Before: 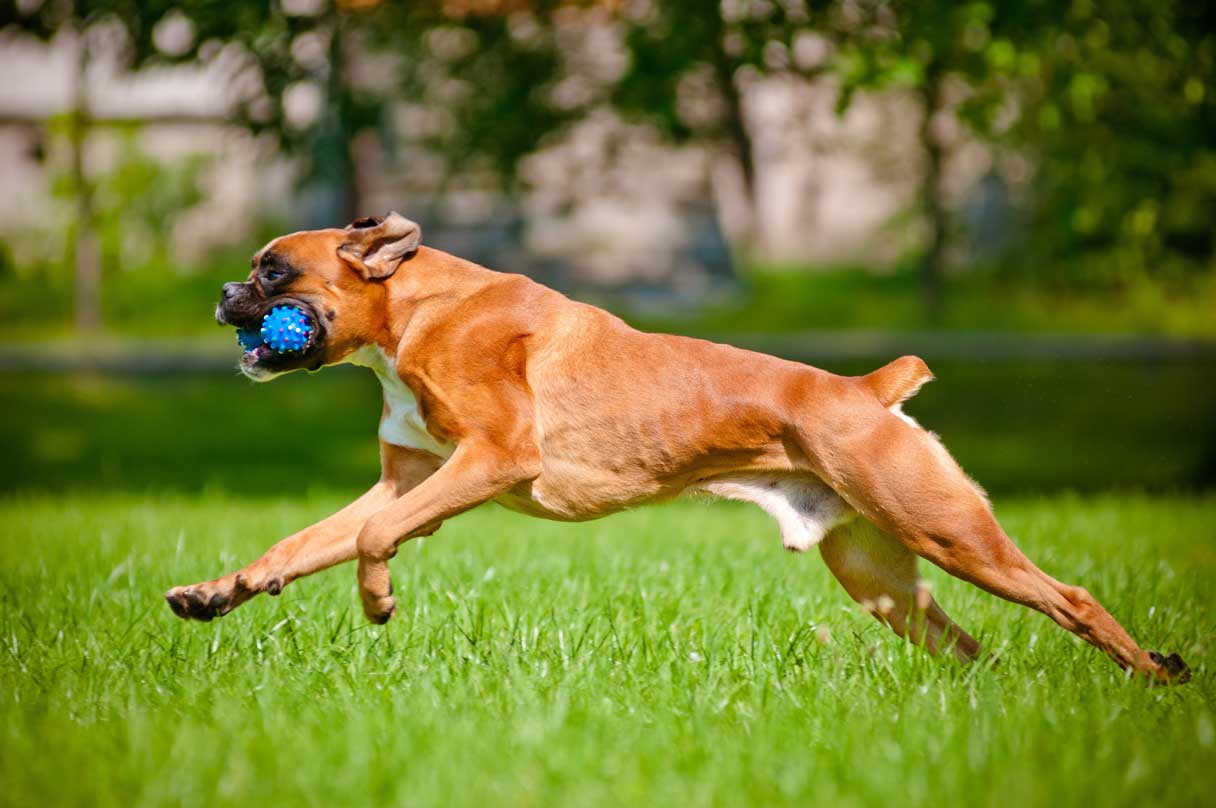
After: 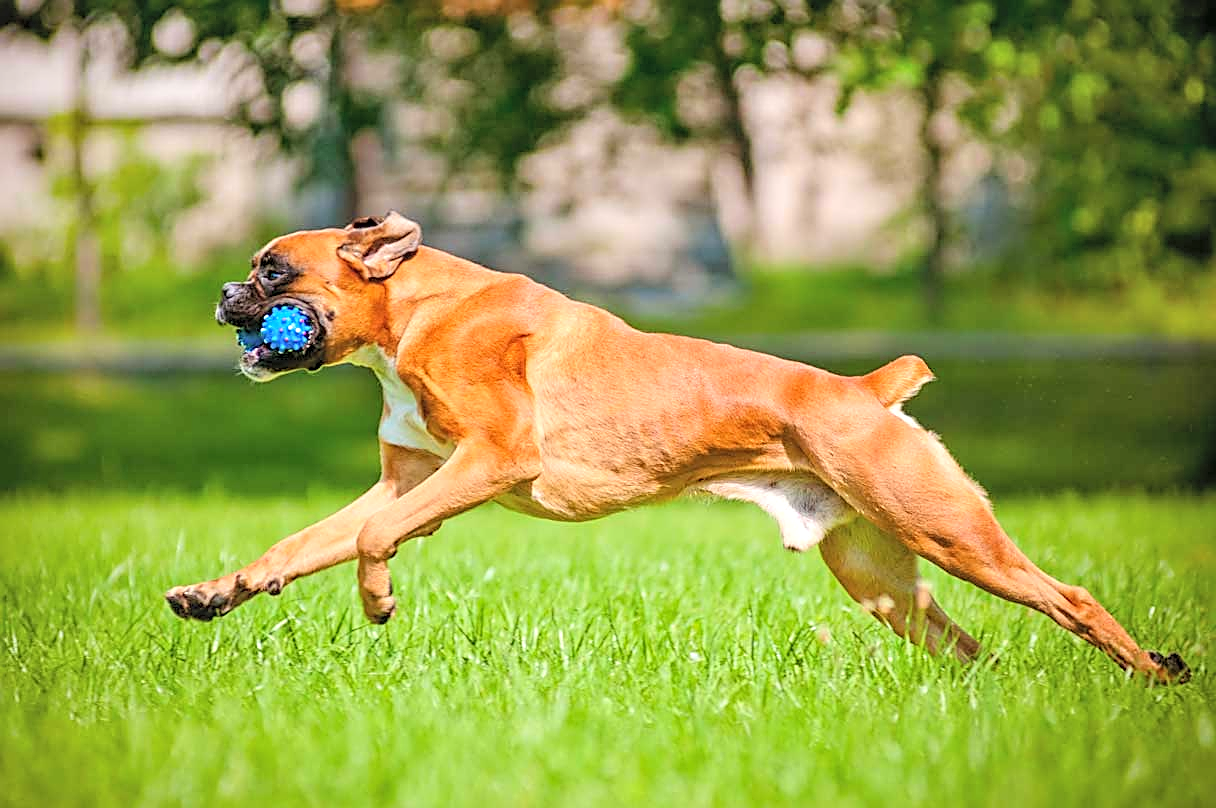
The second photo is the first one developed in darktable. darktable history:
contrast brightness saturation: contrast 0.1, brightness 0.3, saturation 0.14
sharpen: amount 0.901
local contrast: on, module defaults
